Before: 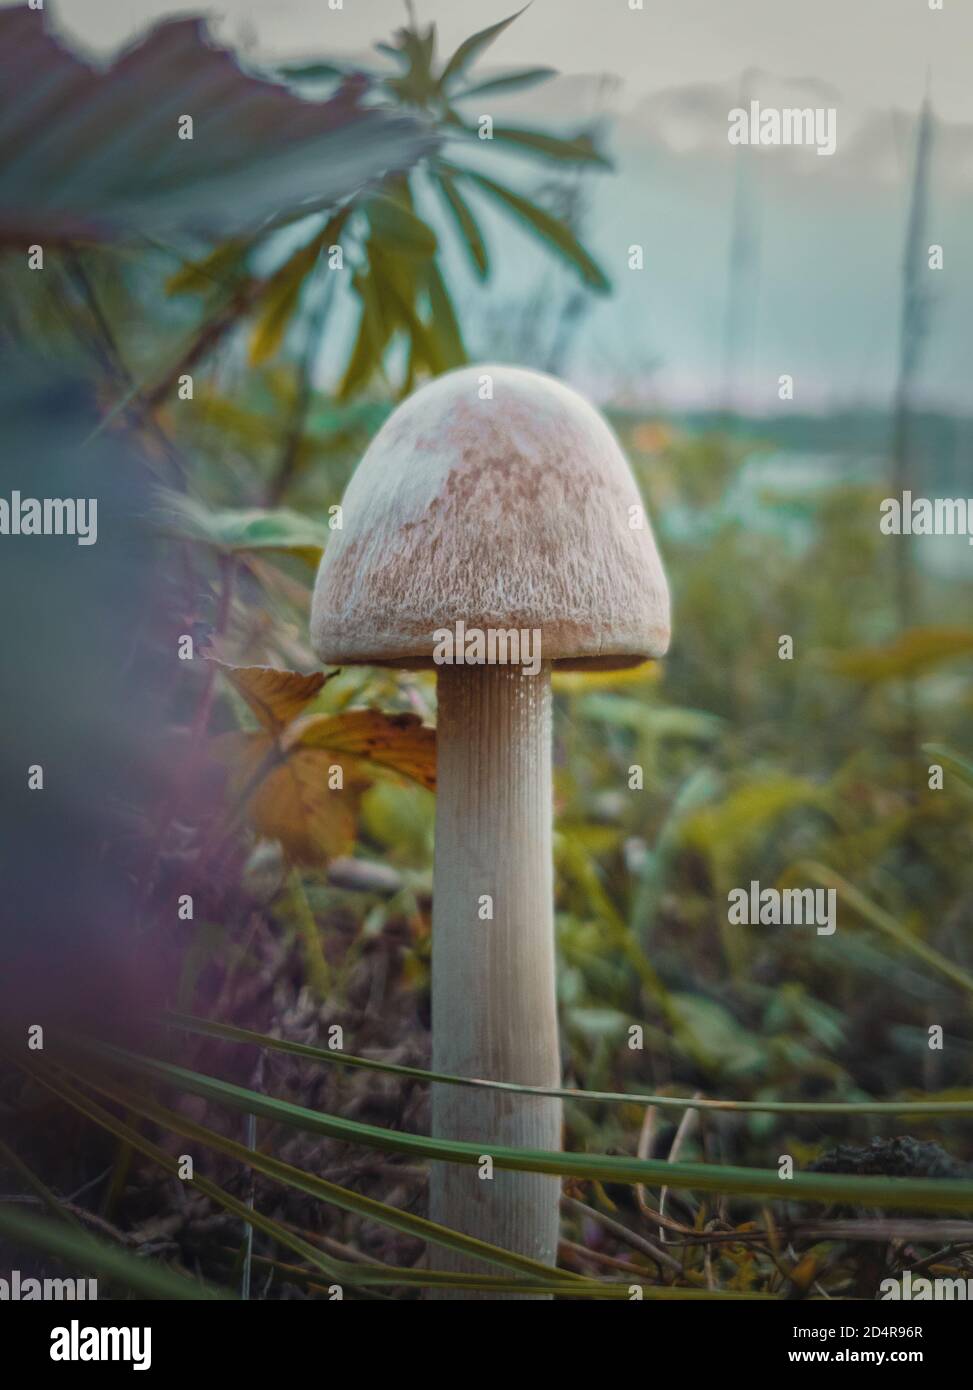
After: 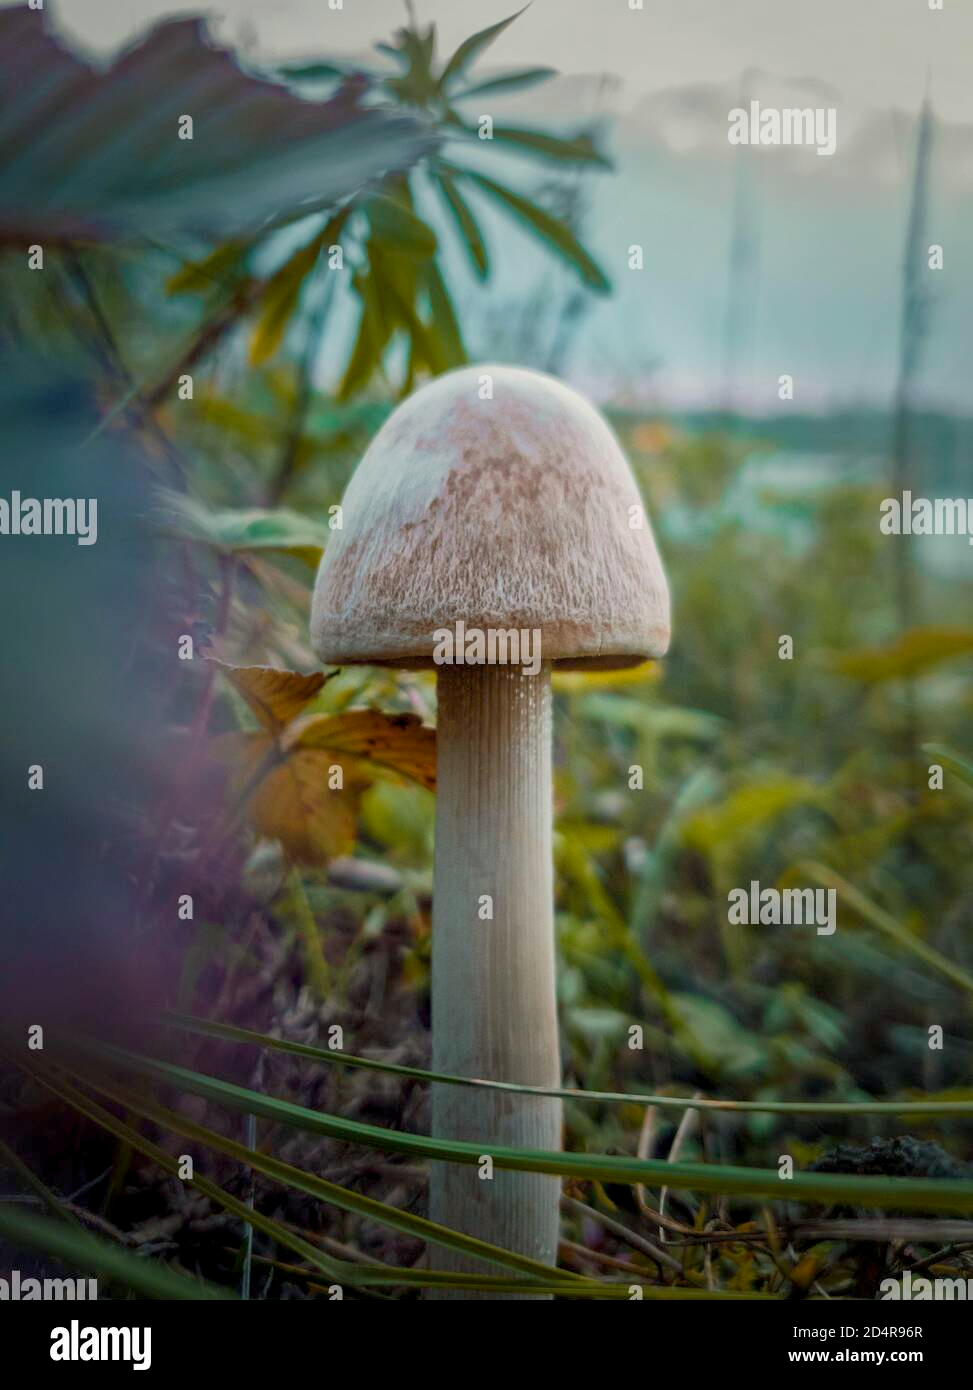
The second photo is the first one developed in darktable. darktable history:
color balance rgb: shadows lift › luminance -7.97%, shadows lift › chroma 2.402%, shadows lift › hue 162.98°, global offset › luminance -0.896%, perceptual saturation grading › global saturation 0.587%, global vibrance 20%
